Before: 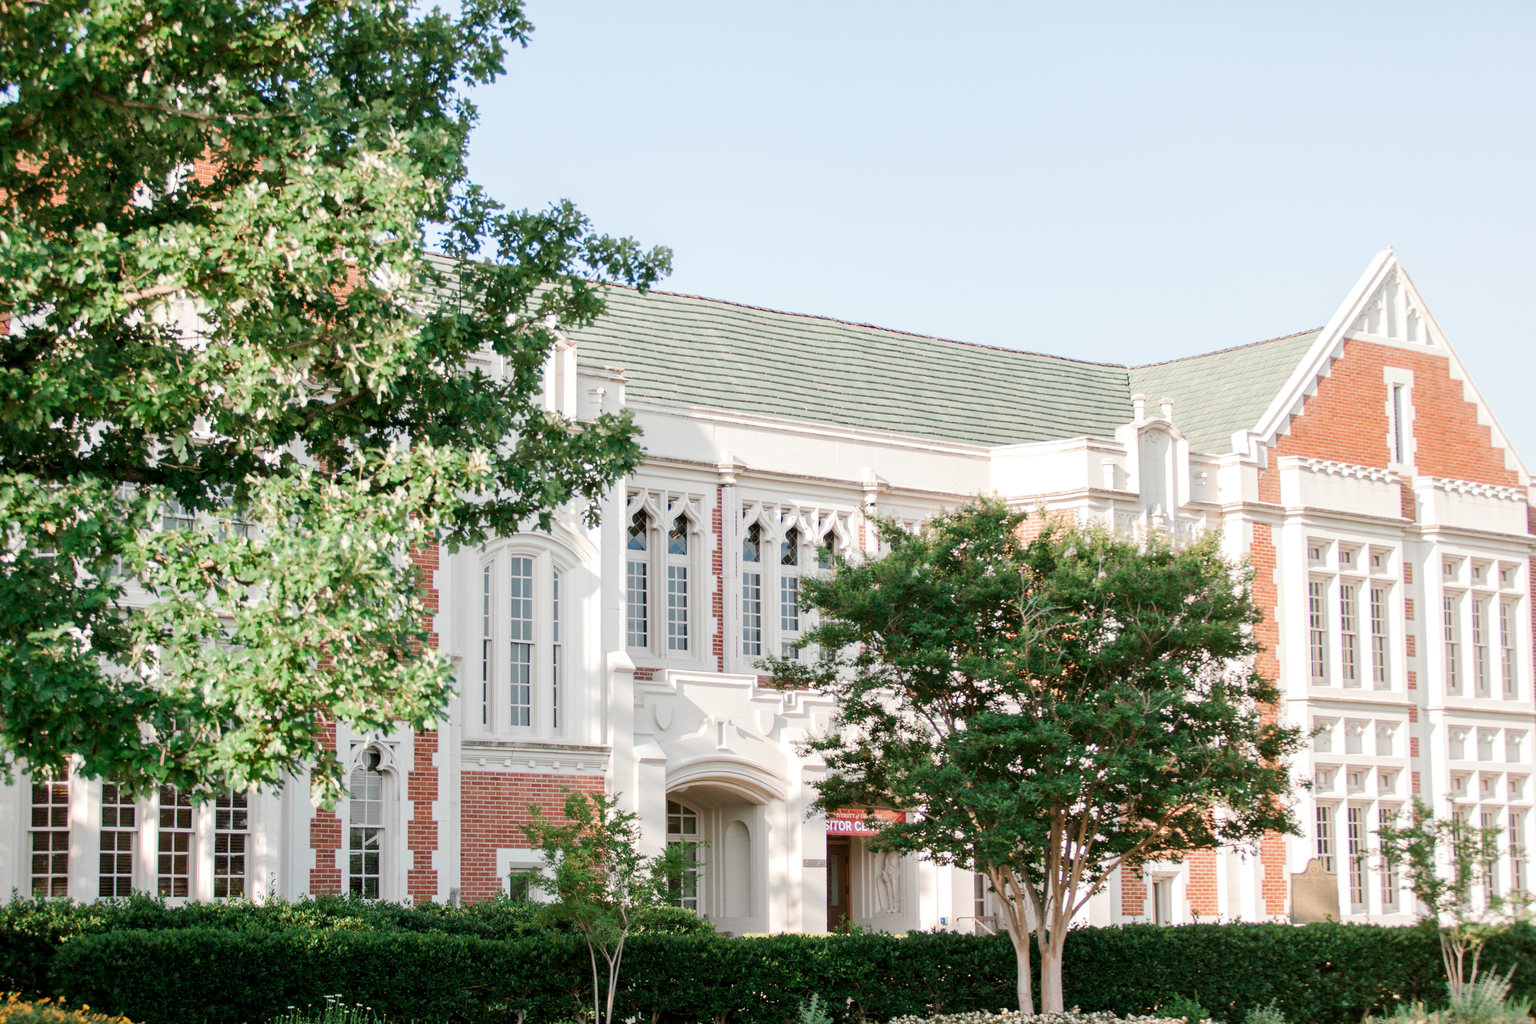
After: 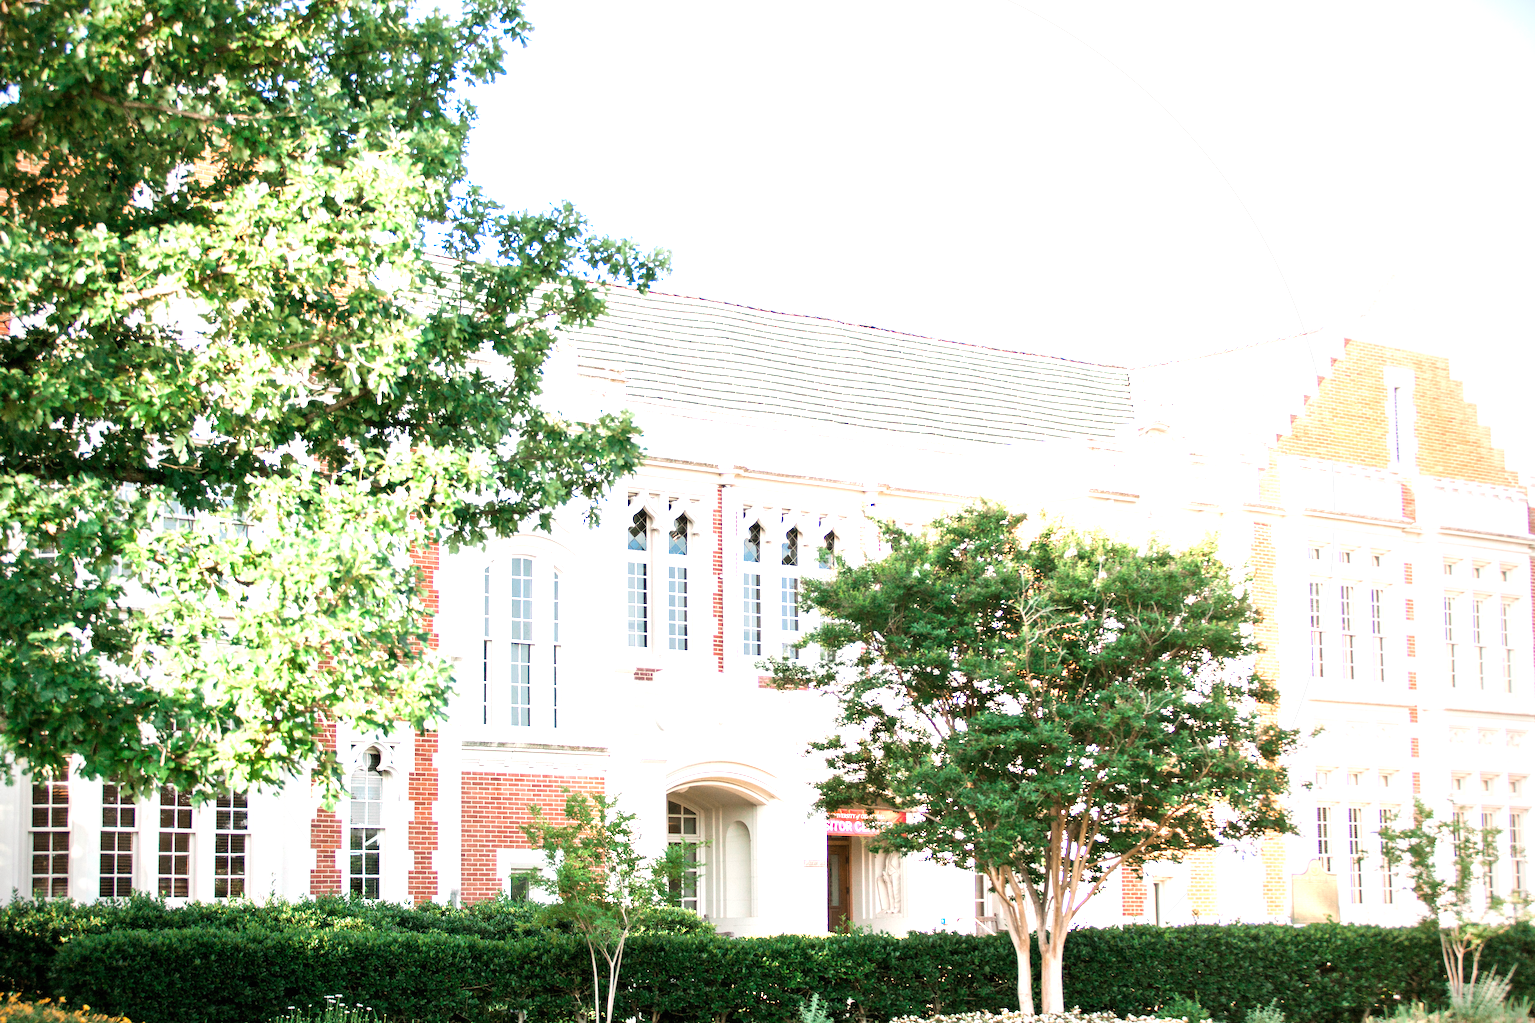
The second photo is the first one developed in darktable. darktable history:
exposure: black level correction 0, exposure 1.38 EV, compensate highlight preservation false
vignetting: fall-off start 73.53%, brightness -0.559, saturation -0.001, unbound false
